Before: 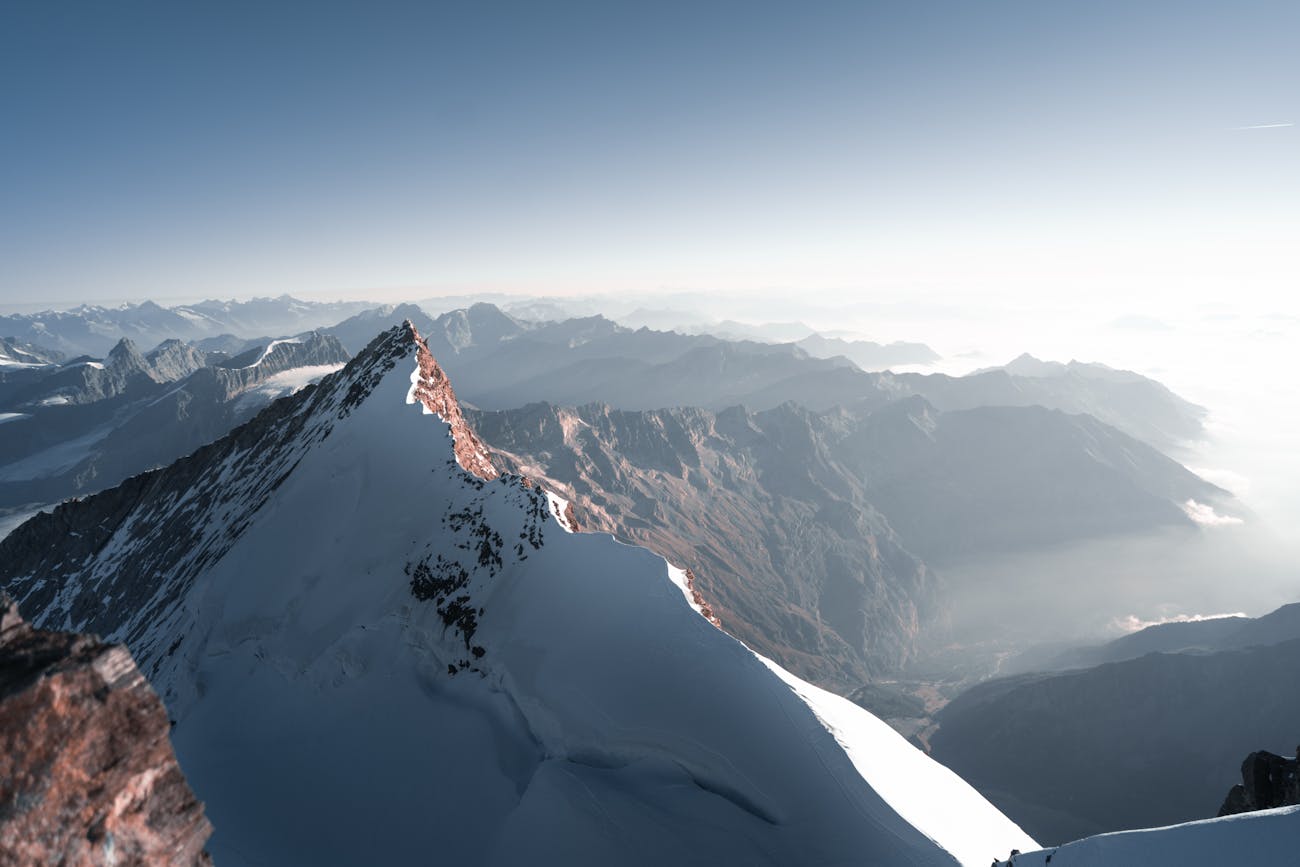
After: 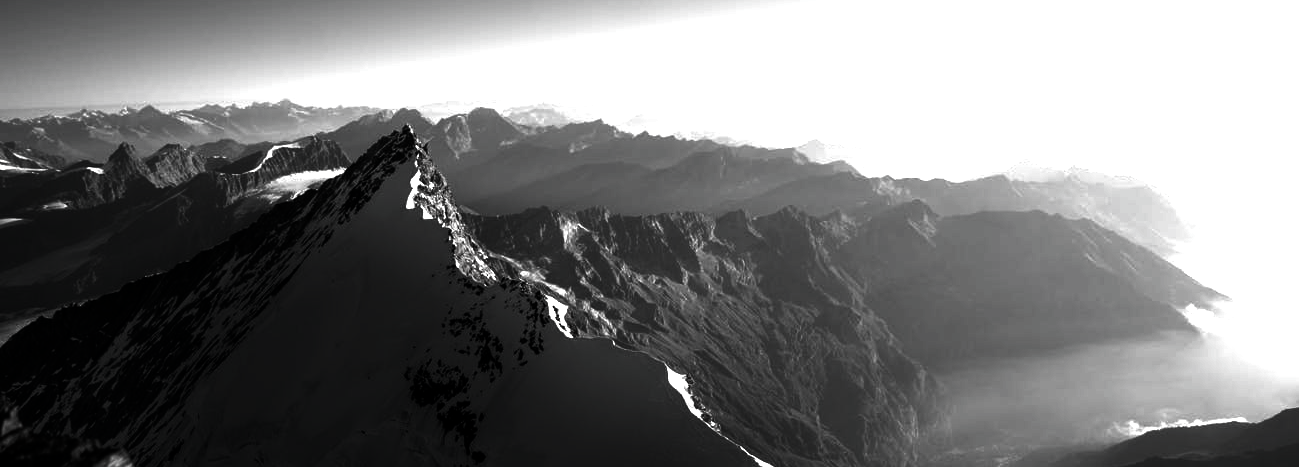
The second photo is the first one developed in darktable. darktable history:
crop and rotate: top 22.552%, bottom 23.517%
contrast brightness saturation: contrast 0.018, brightness -0.981, saturation -0.982
exposure: exposure 0.575 EV, compensate highlight preservation false
